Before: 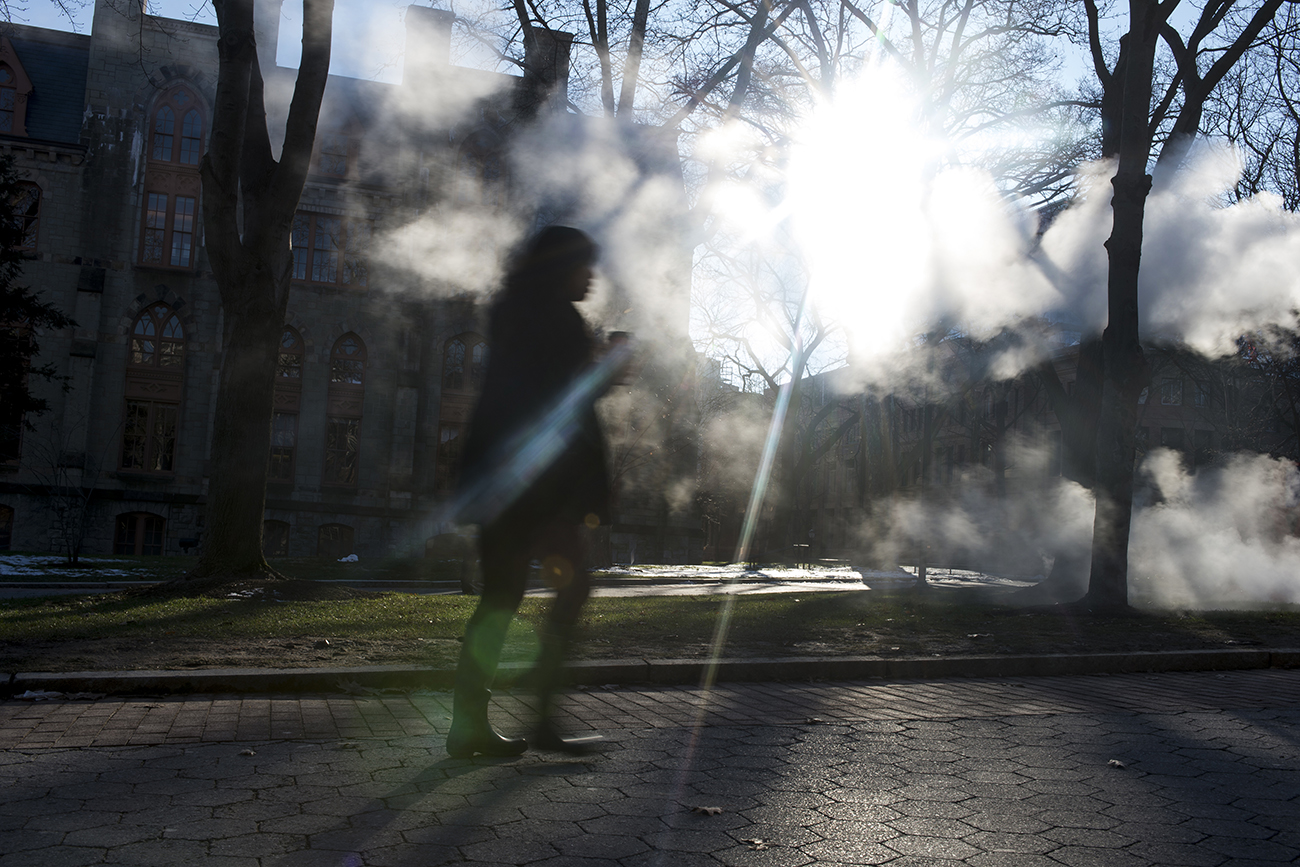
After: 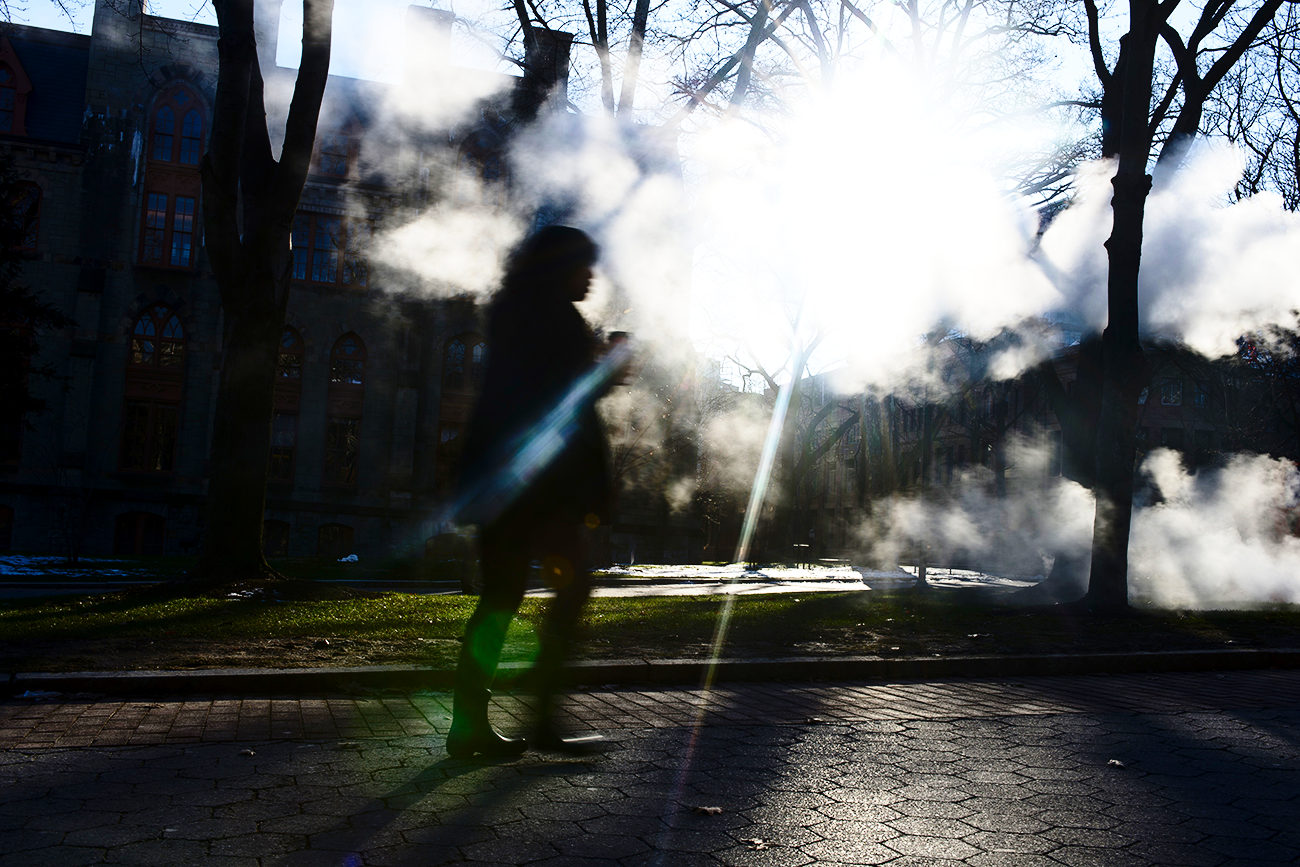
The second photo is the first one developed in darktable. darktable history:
contrast brightness saturation: contrast 0.19, brightness -0.11, saturation 0.21
base curve: curves: ch0 [(0, 0) (0.036, 0.037) (0.121, 0.228) (0.46, 0.76) (0.859, 0.983) (1, 1)], preserve colors none
